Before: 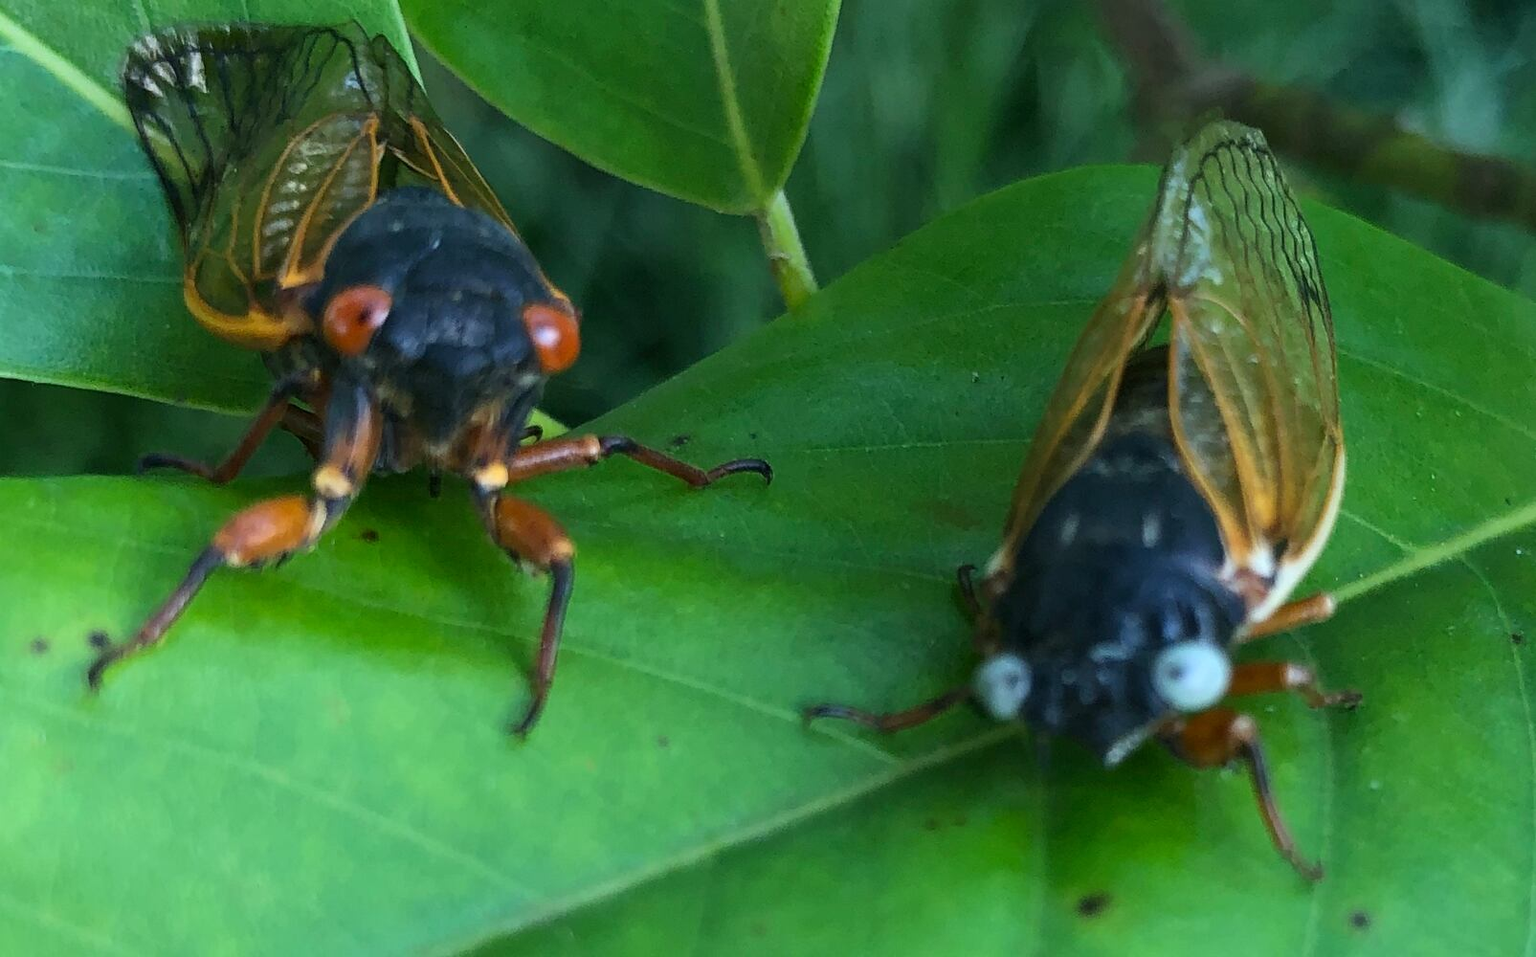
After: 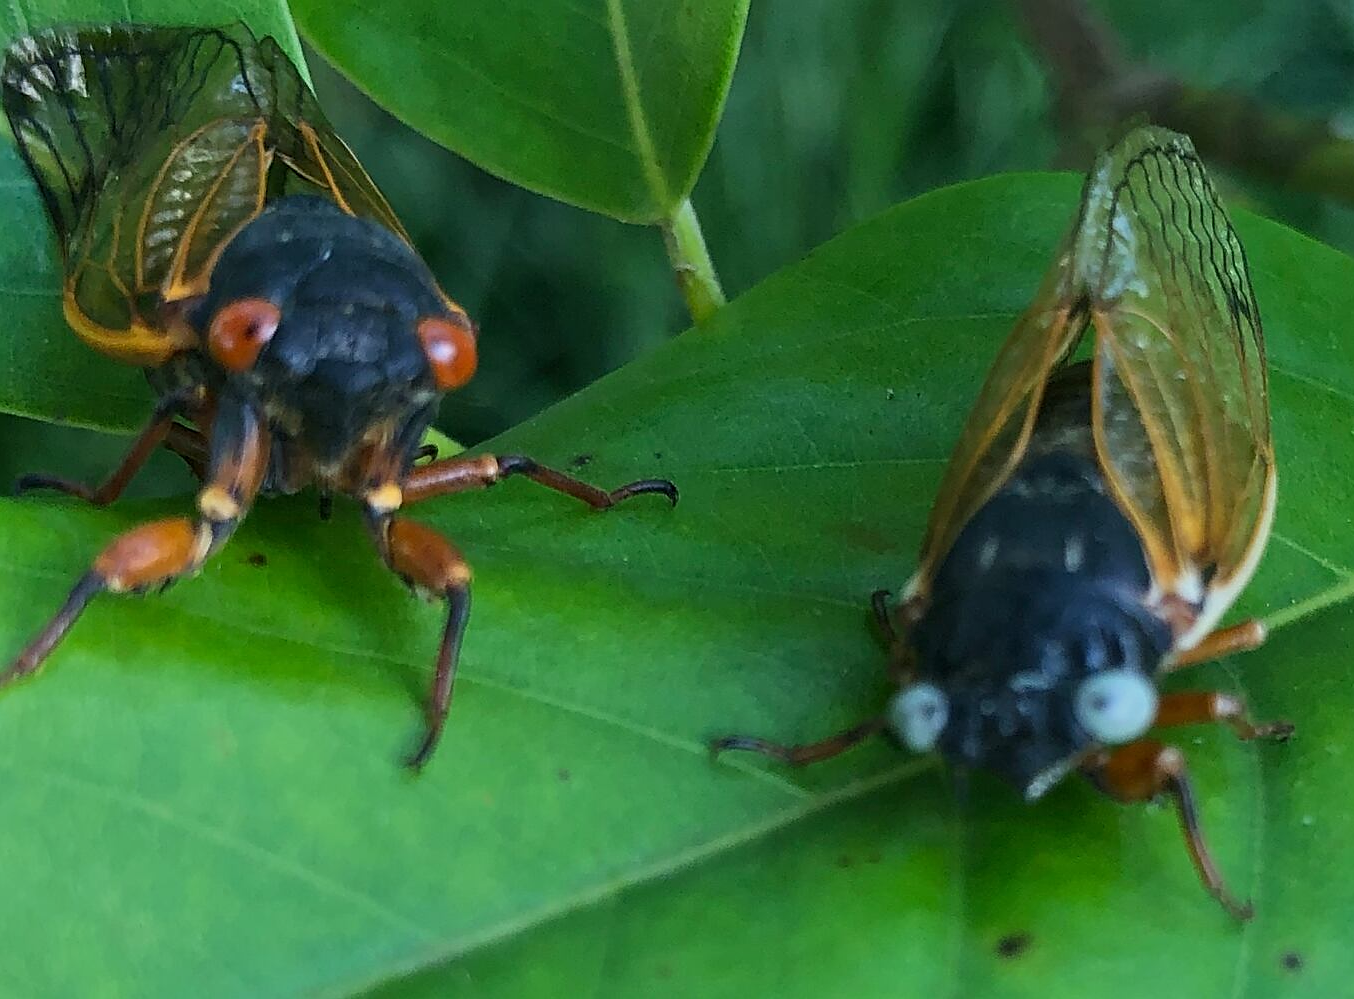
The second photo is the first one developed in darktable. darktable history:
crop: left 8.05%, right 7.533%
sharpen: on, module defaults
tone equalizer: -8 EV -0.002 EV, -7 EV 0.005 EV, -6 EV -0.022 EV, -5 EV 0.019 EV, -4 EV -0.009 EV, -3 EV 0.012 EV, -2 EV -0.047 EV, -1 EV -0.281 EV, +0 EV -0.556 EV
exposure: compensate highlight preservation false
